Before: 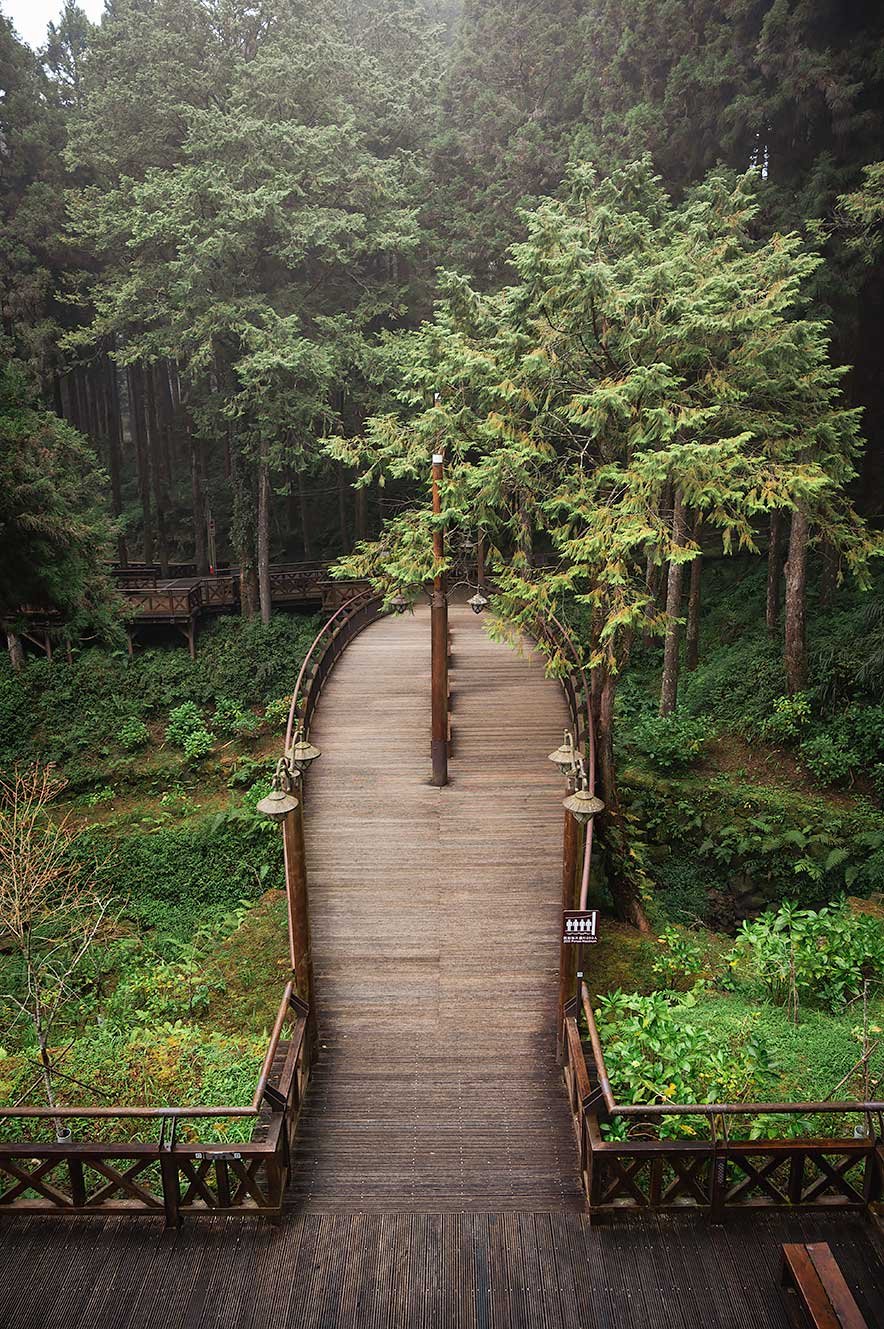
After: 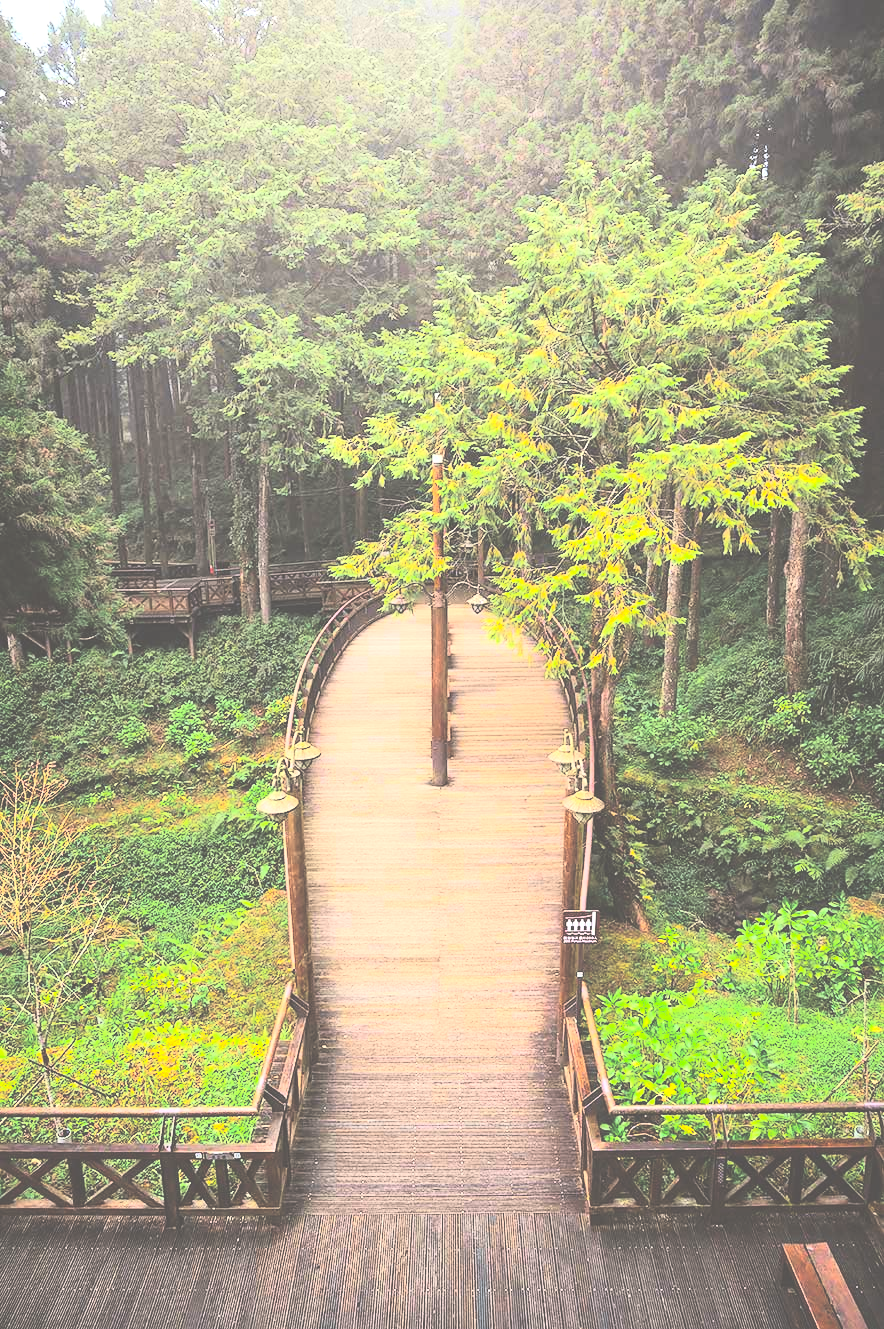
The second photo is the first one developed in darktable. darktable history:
tone curve: curves: ch0 [(0, 0) (0.003, 0.004) (0.011, 0.015) (0.025, 0.034) (0.044, 0.061) (0.069, 0.095) (0.1, 0.137) (0.136, 0.187) (0.177, 0.244) (0.224, 0.308) (0.277, 0.415) (0.335, 0.532) (0.399, 0.642) (0.468, 0.747) (0.543, 0.829) (0.623, 0.886) (0.709, 0.924) (0.801, 0.951) (0.898, 0.975) (1, 1)], color space Lab, independent channels, preserve colors none
contrast brightness saturation: contrast 0.074, brightness 0.079, saturation 0.176
exposure: black level correction -0.041, exposure 0.063 EV, compensate highlight preservation false
color balance rgb: power › chroma 0.273%, power › hue 62.56°, perceptual saturation grading › global saturation 29.607%, perceptual brilliance grading › global brilliance 15.398%, perceptual brilliance grading › shadows -35.427%, global vibrance 34.16%
